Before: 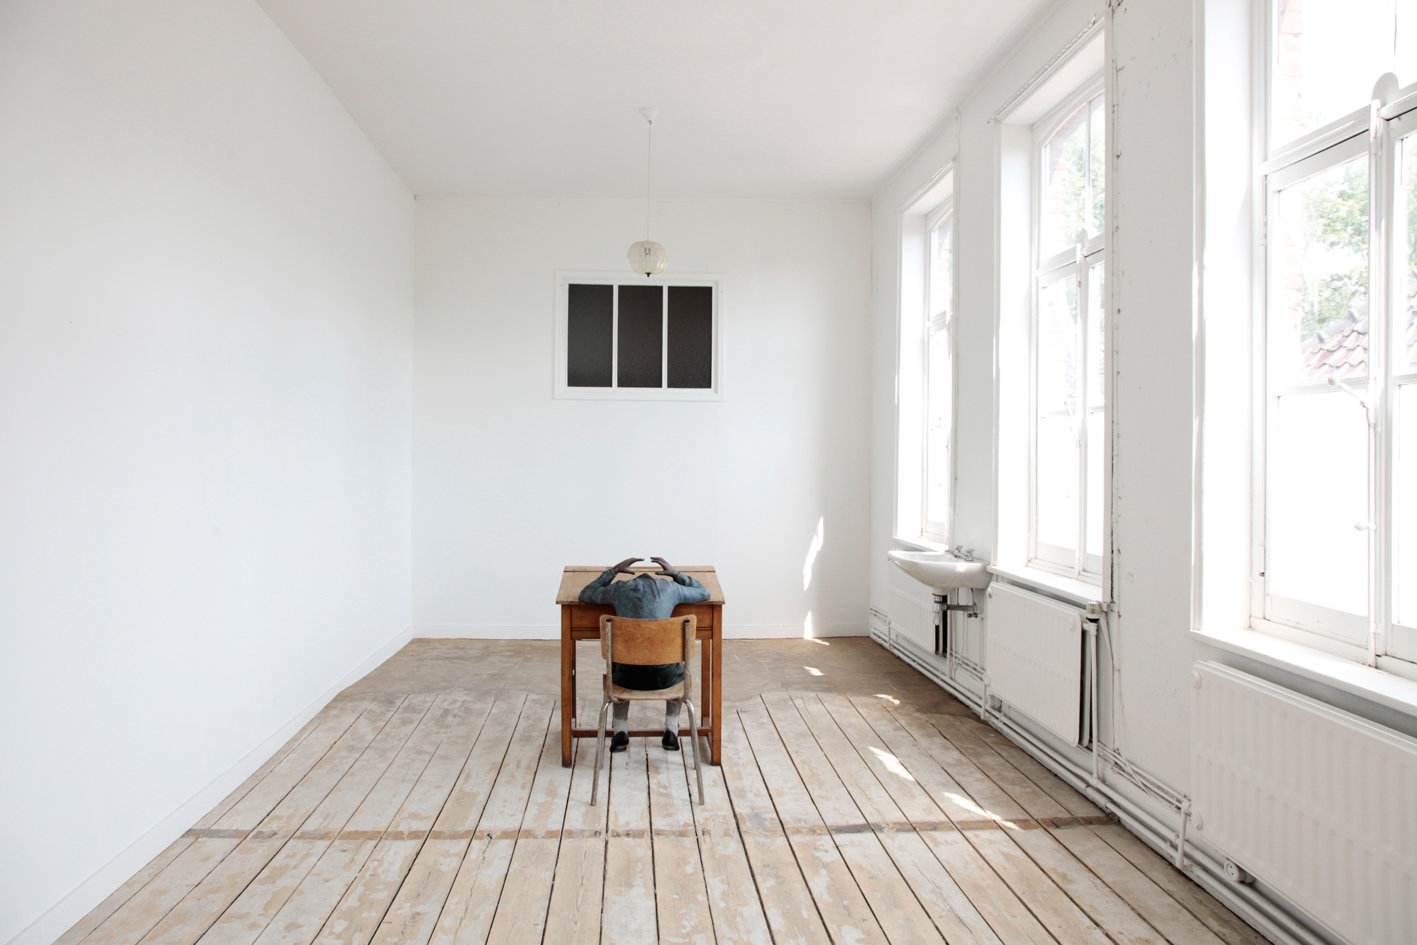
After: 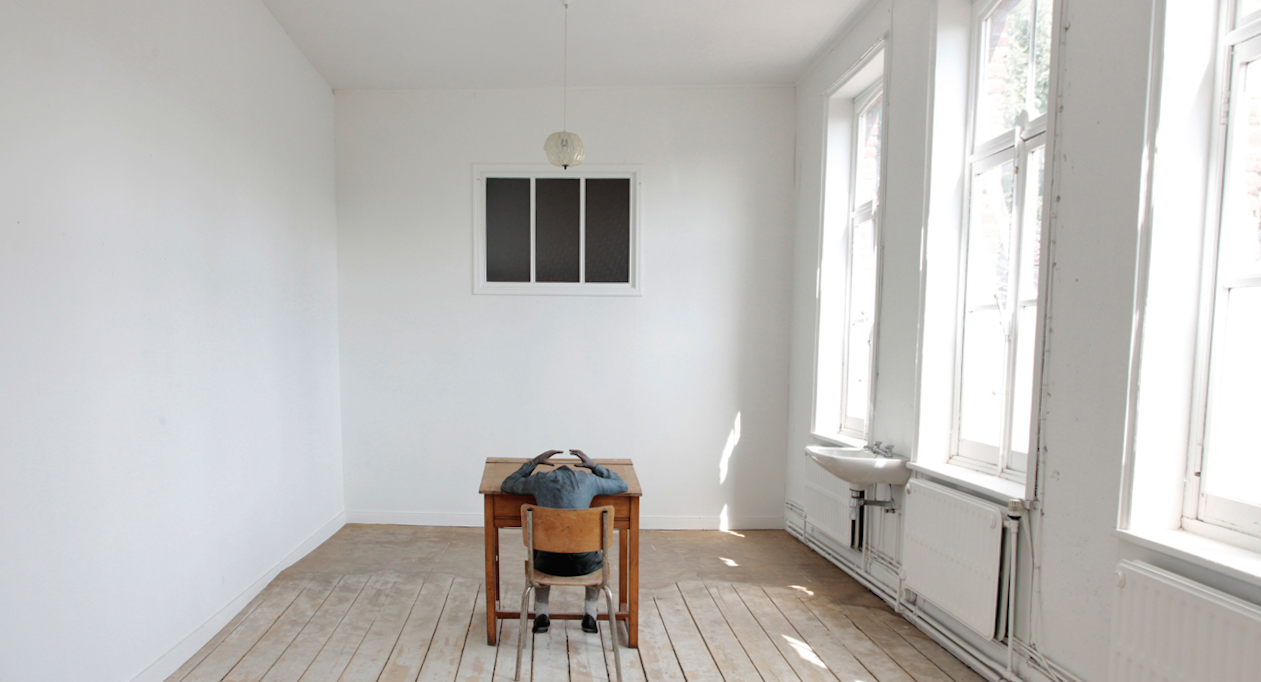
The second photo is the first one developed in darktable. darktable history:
crop and rotate: angle 0.03°, top 11.643%, right 5.651%, bottom 11.189%
shadows and highlights: shadows 30
rotate and perspective: rotation 0.062°, lens shift (vertical) 0.115, lens shift (horizontal) -0.133, crop left 0.047, crop right 0.94, crop top 0.061, crop bottom 0.94
